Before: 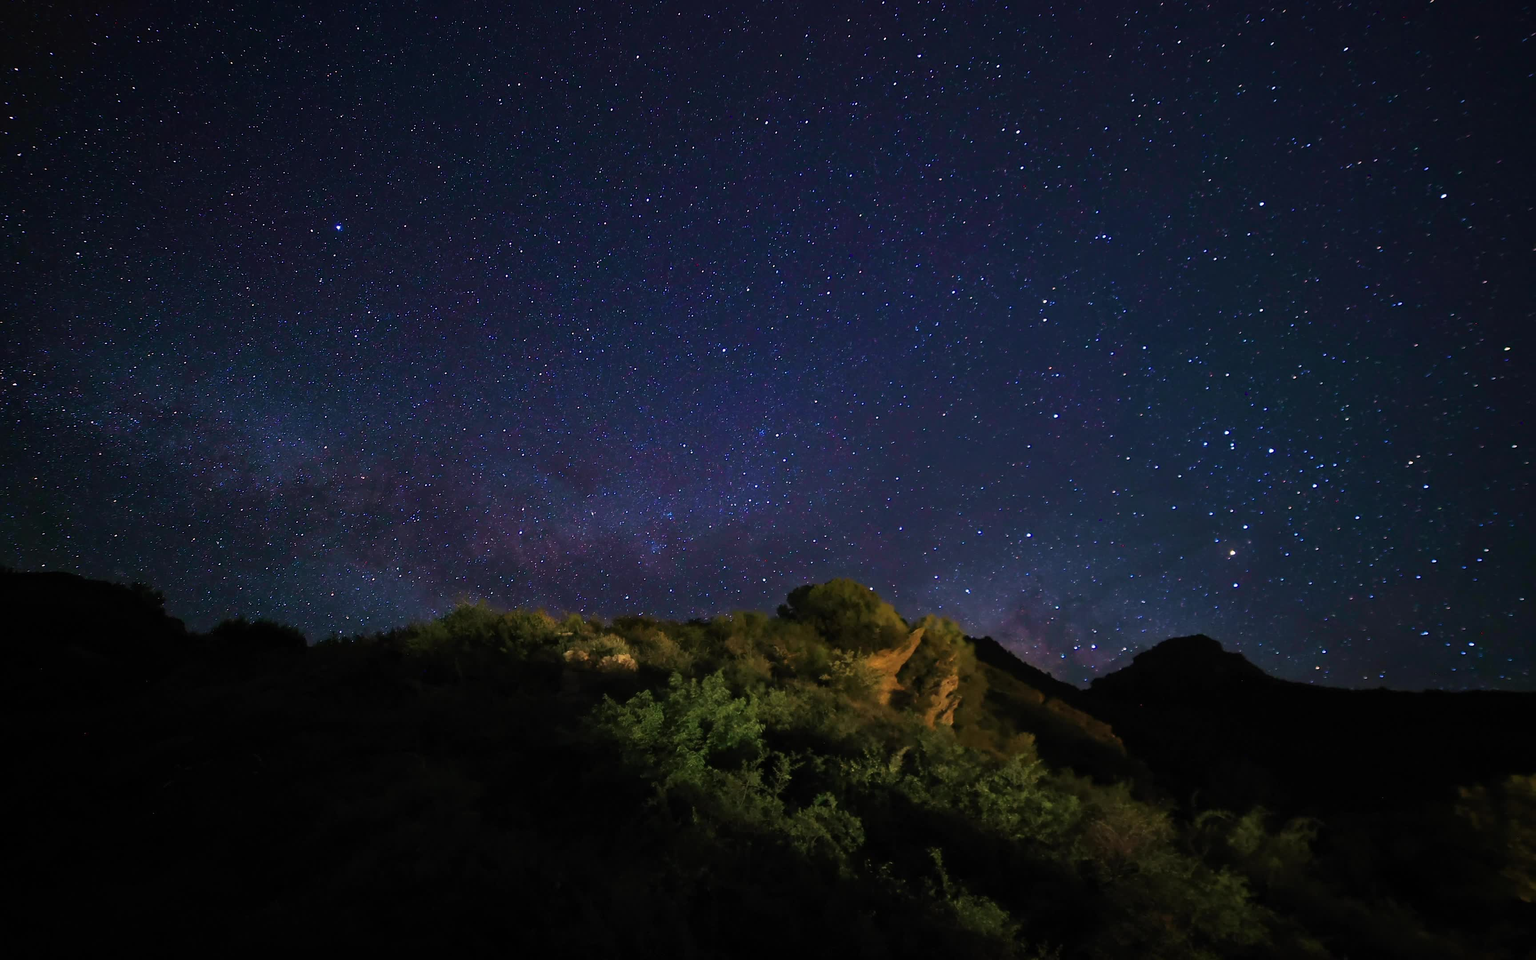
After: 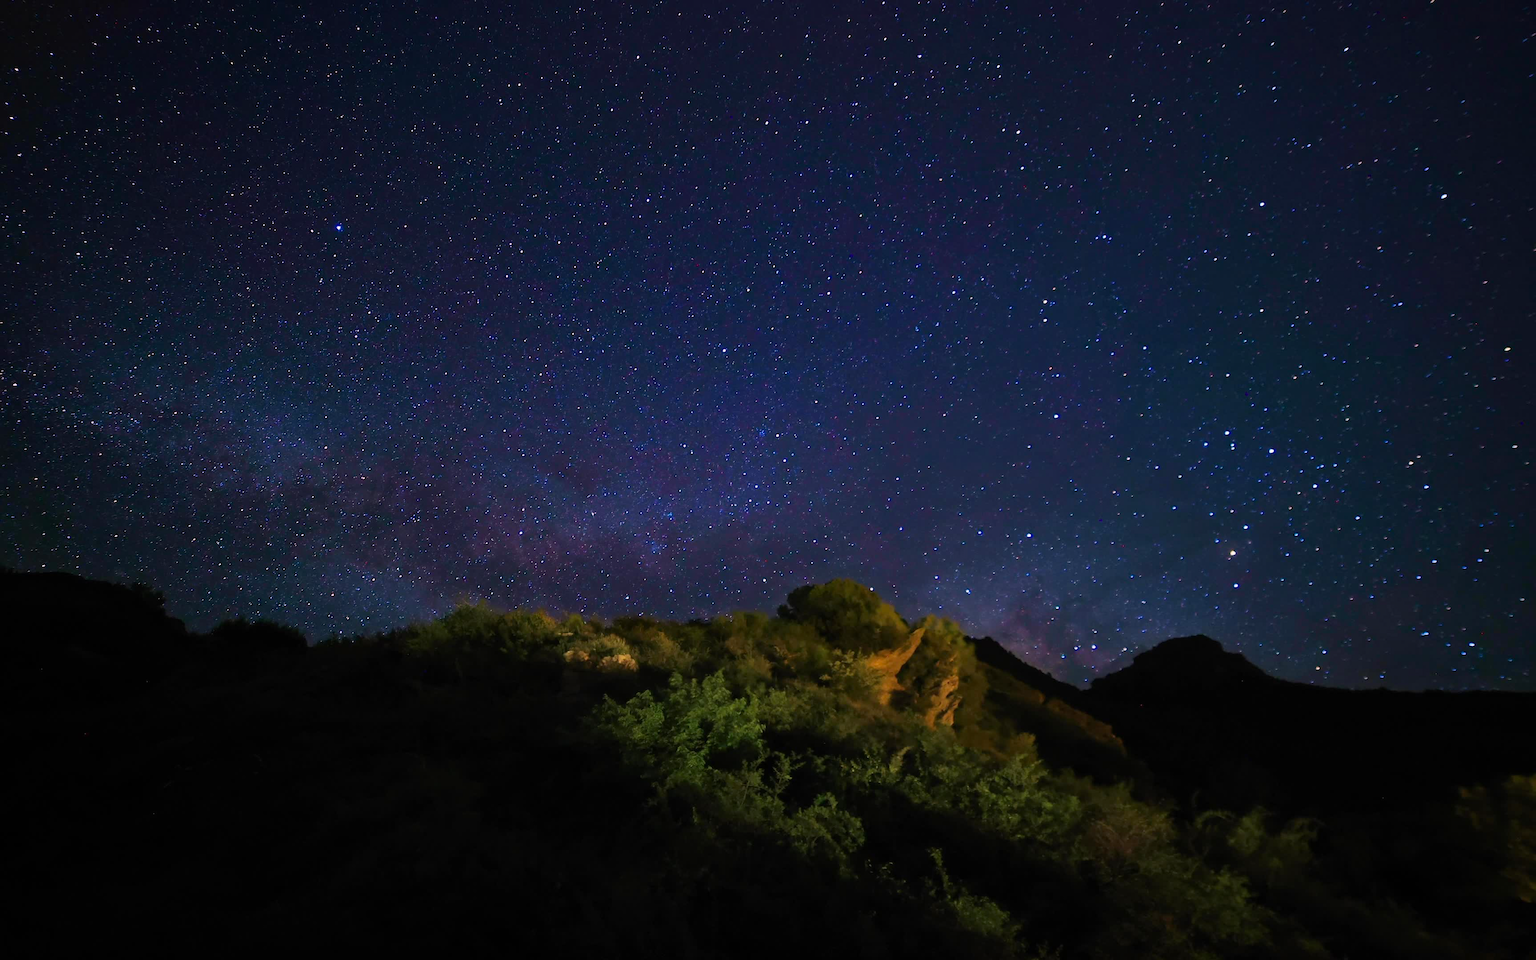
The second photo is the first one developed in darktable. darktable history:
contrast brightness saturation: contrast 0.038, saturation 0.164
